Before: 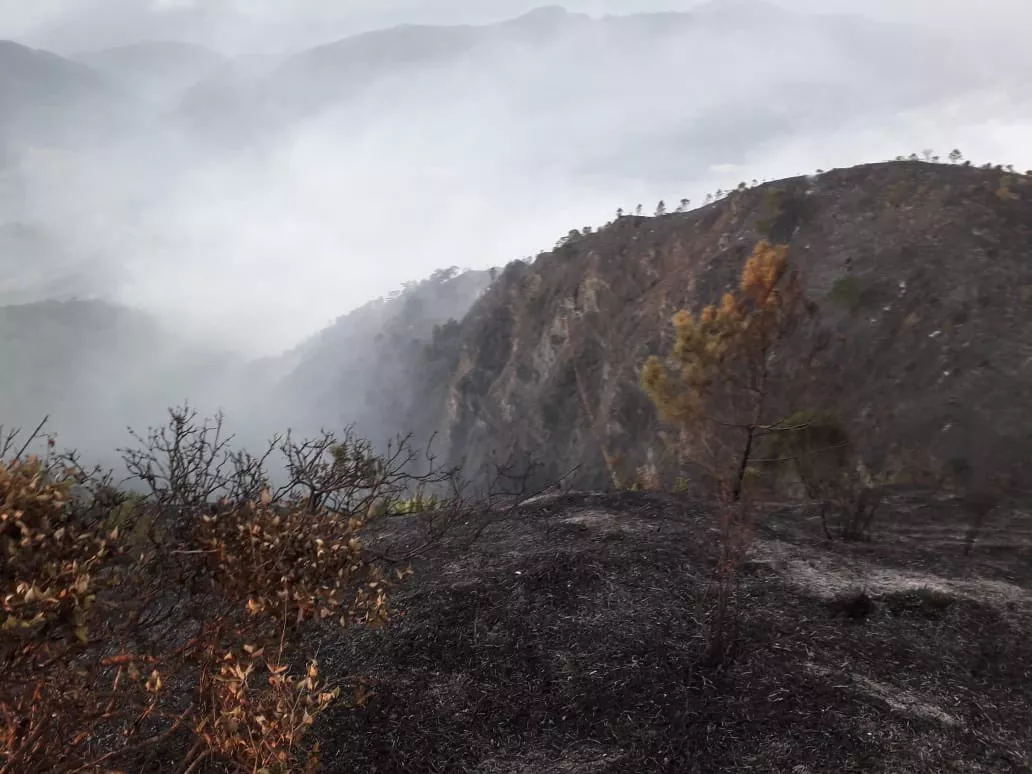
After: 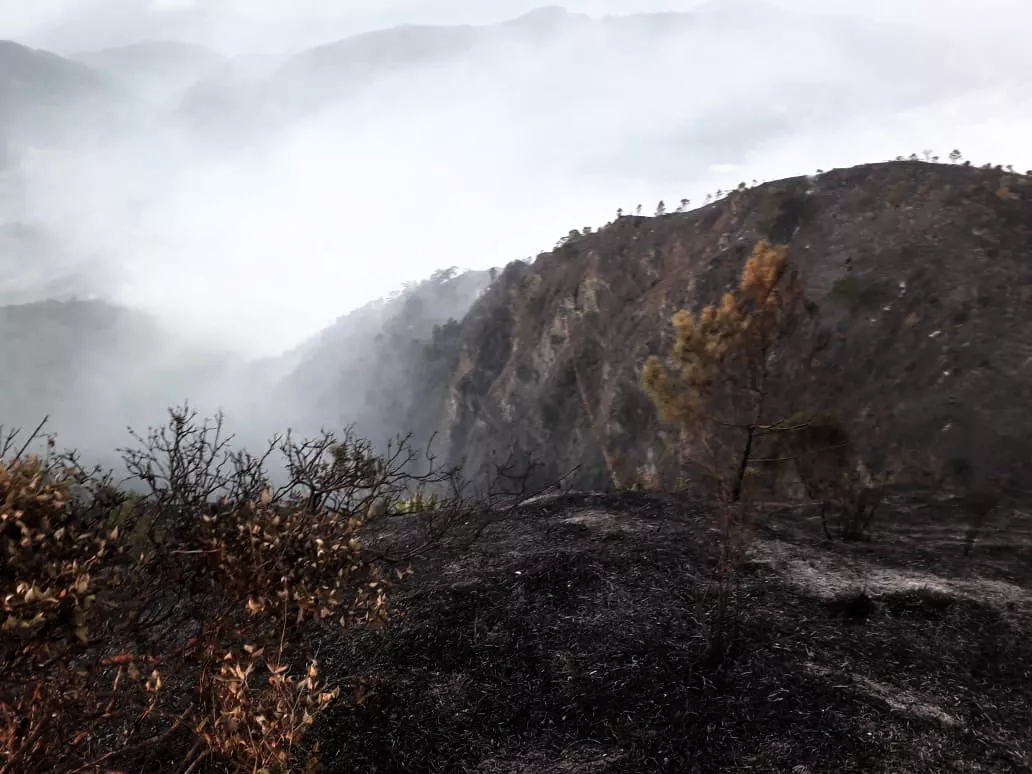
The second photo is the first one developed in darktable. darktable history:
filmic rgb: black relative exposure -9.08 EV, white relative exposure 2.3 EV, hardness 7.49
